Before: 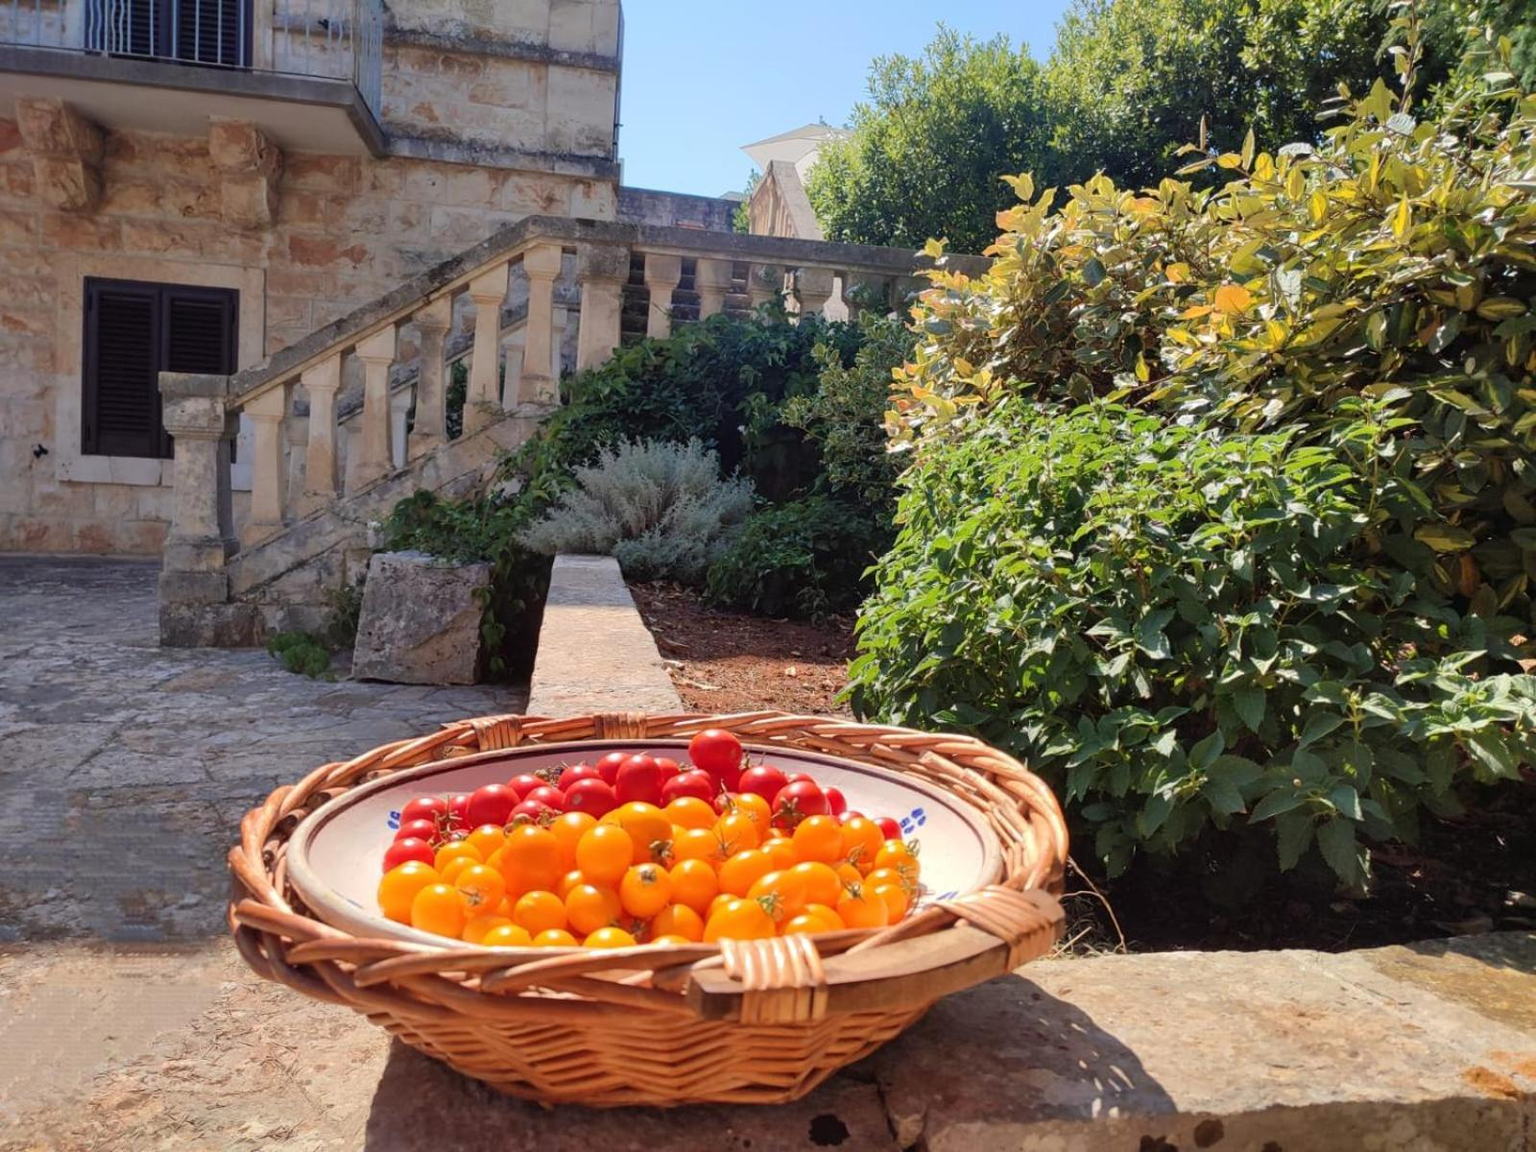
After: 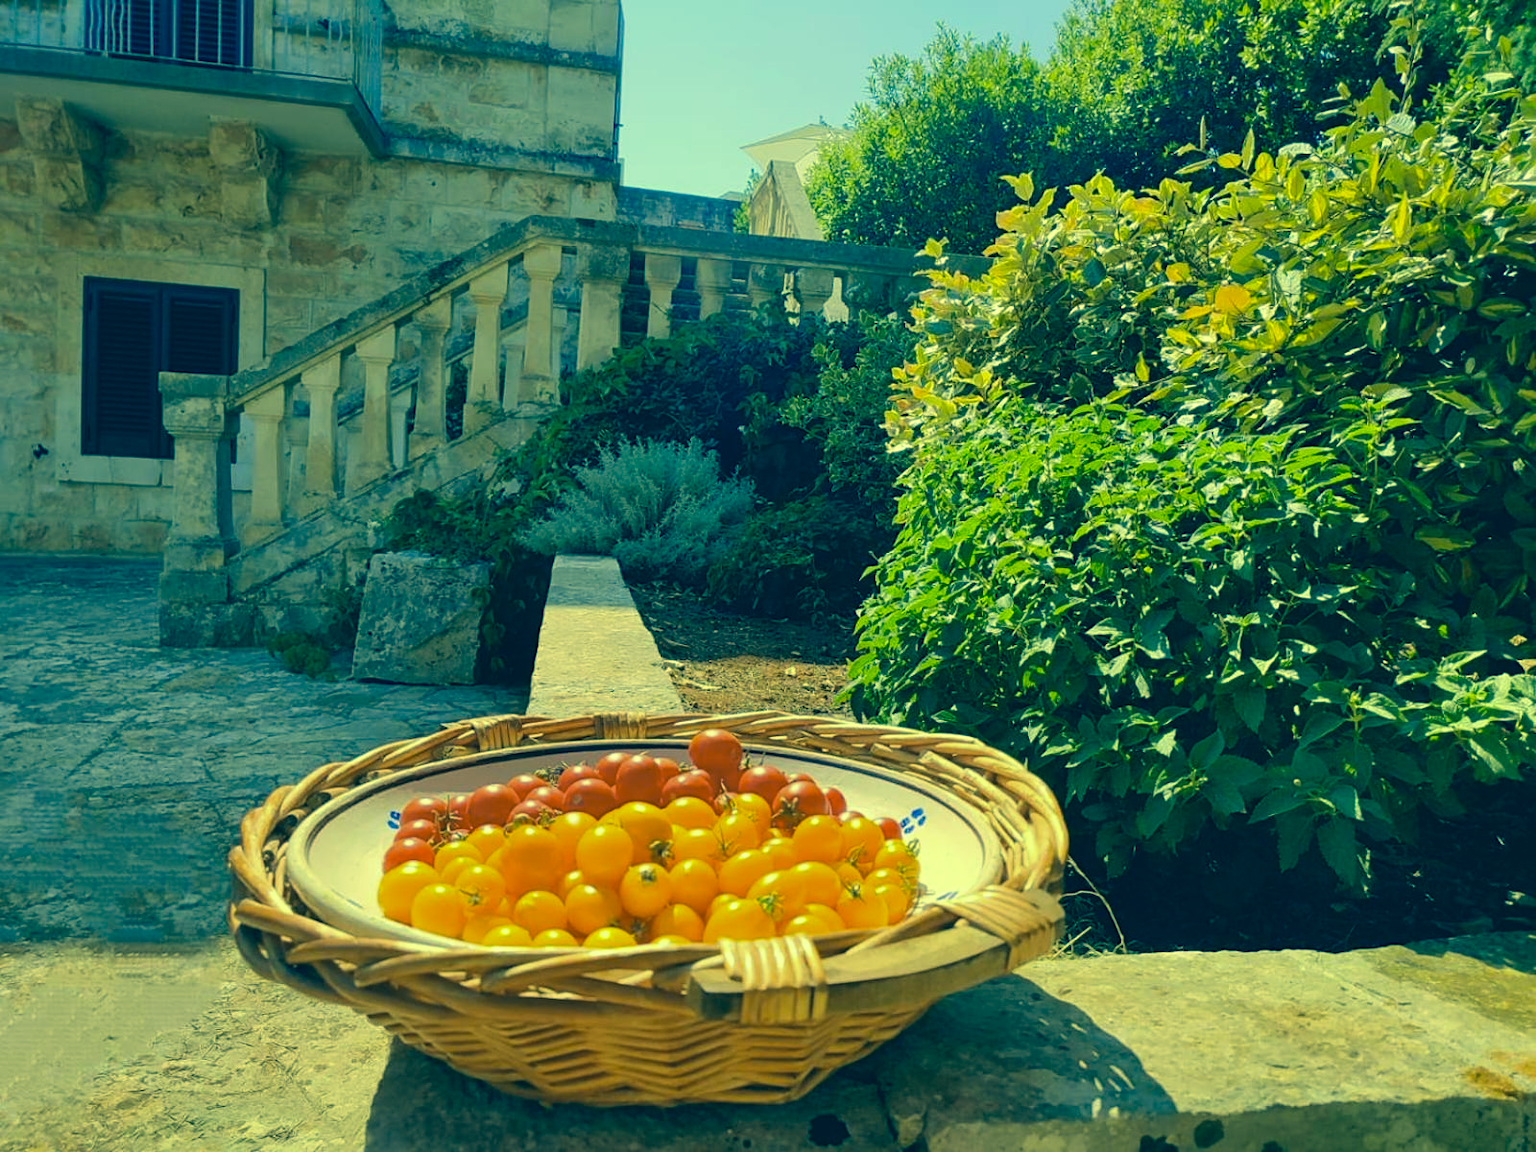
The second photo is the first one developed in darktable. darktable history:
exposure: black level correction 0.001, compensate highlight preservation false
color correction: highlights a* -15.66, highlights b* 39.83, shadows a* -39.72, shadows b* -26.1
sharpen: amount 0.218
